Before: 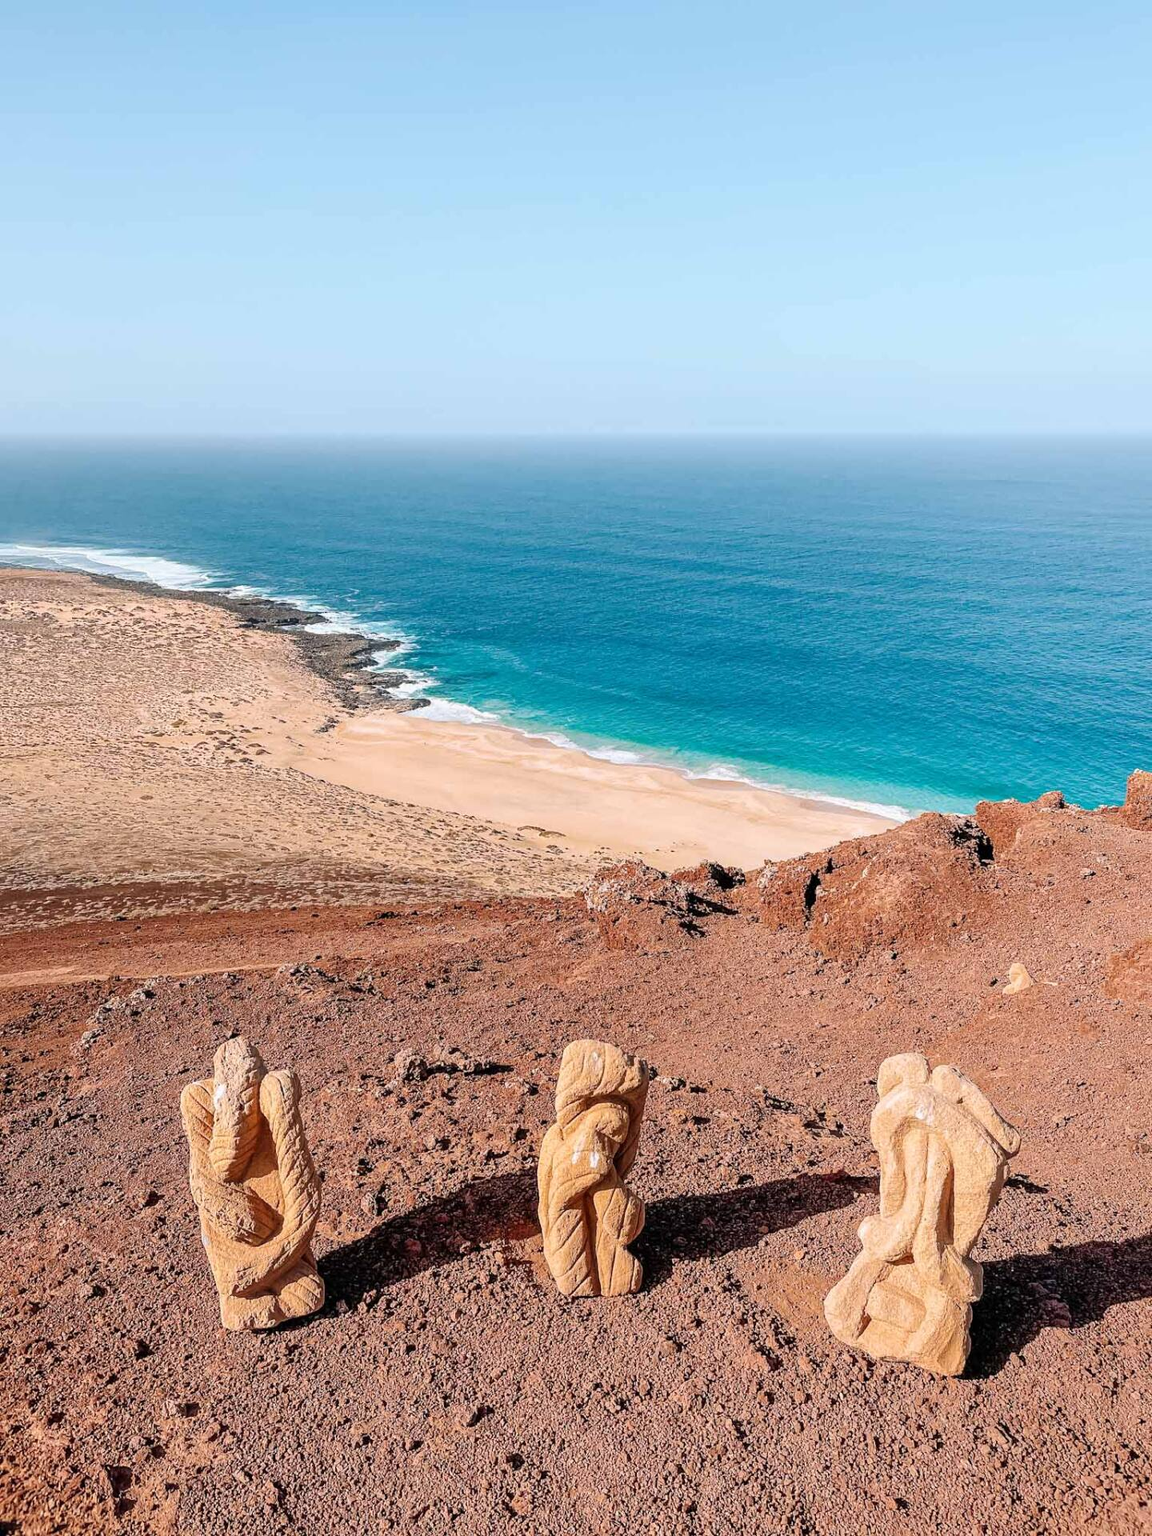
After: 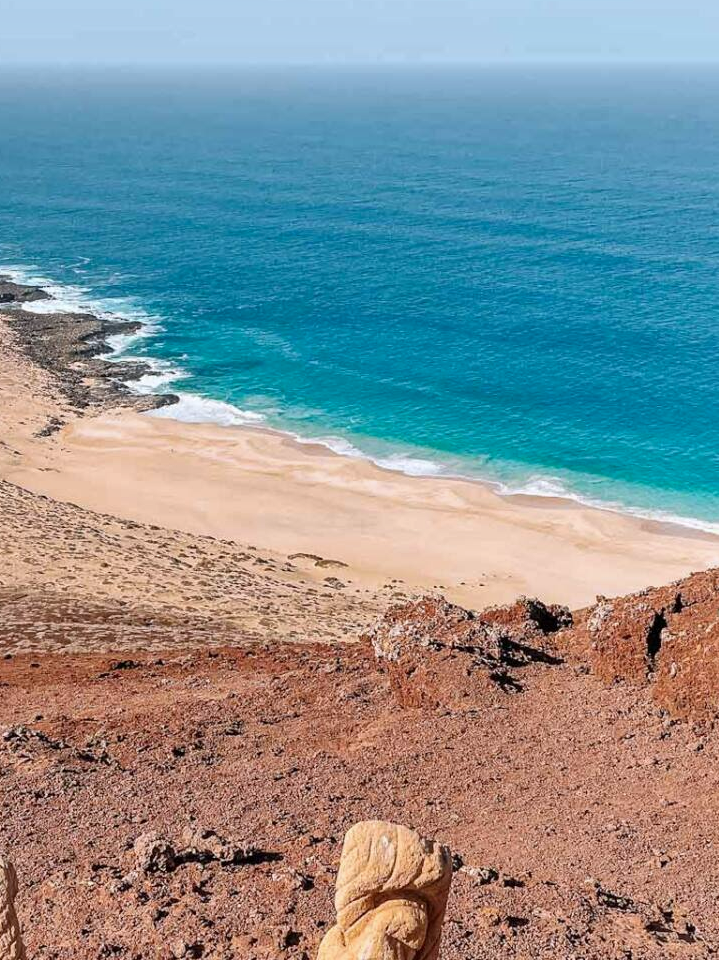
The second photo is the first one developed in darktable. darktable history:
white balance: red 0.986, blue 1.01
shadows and highlights: highlights color adjustment 0%, low approximation 0.01, soften with gaussian
crop: left 25%, top 25%, right 25%, bottom 25%
